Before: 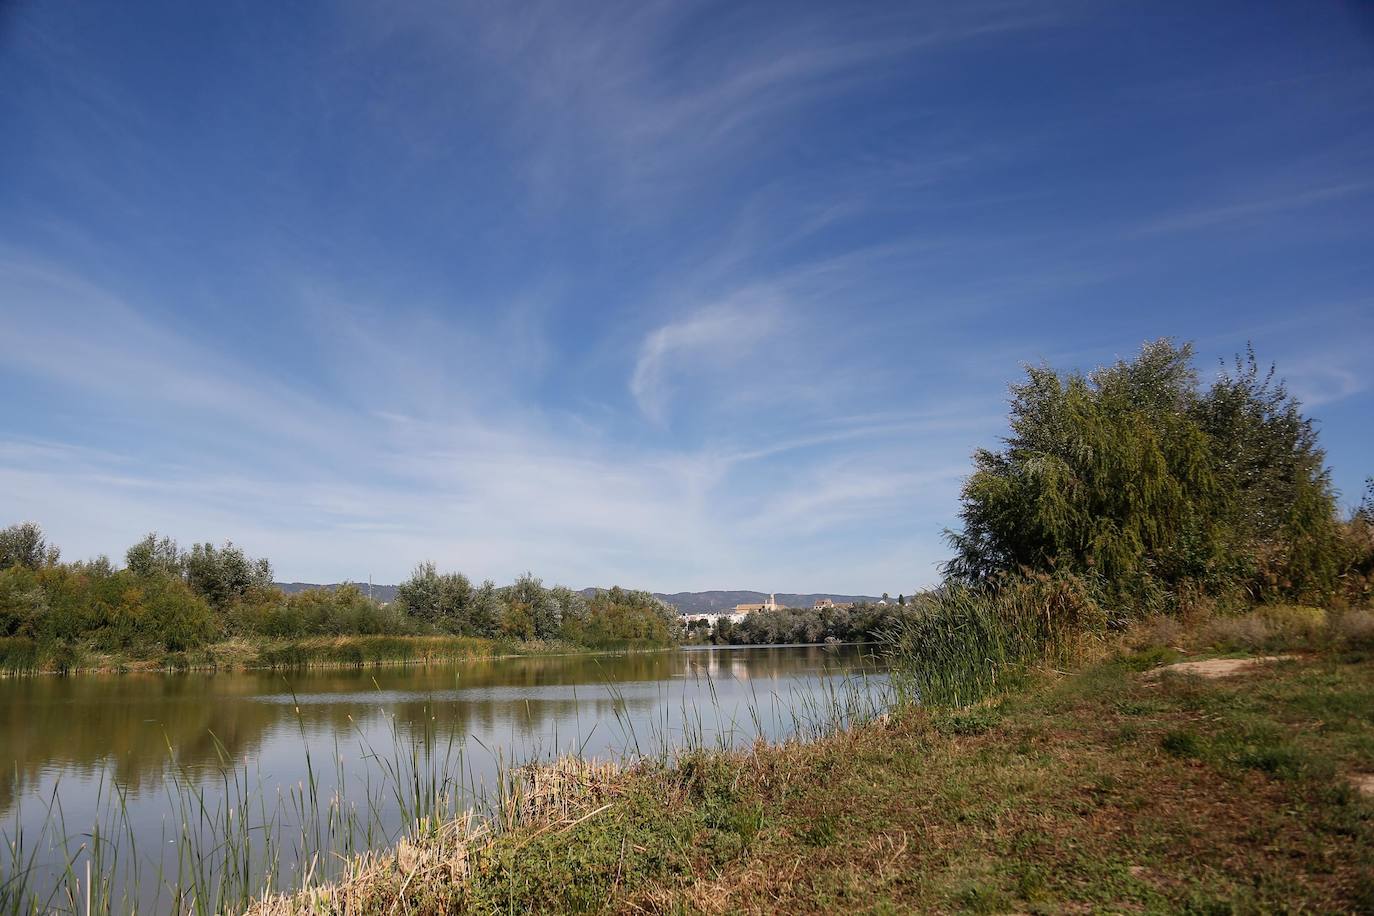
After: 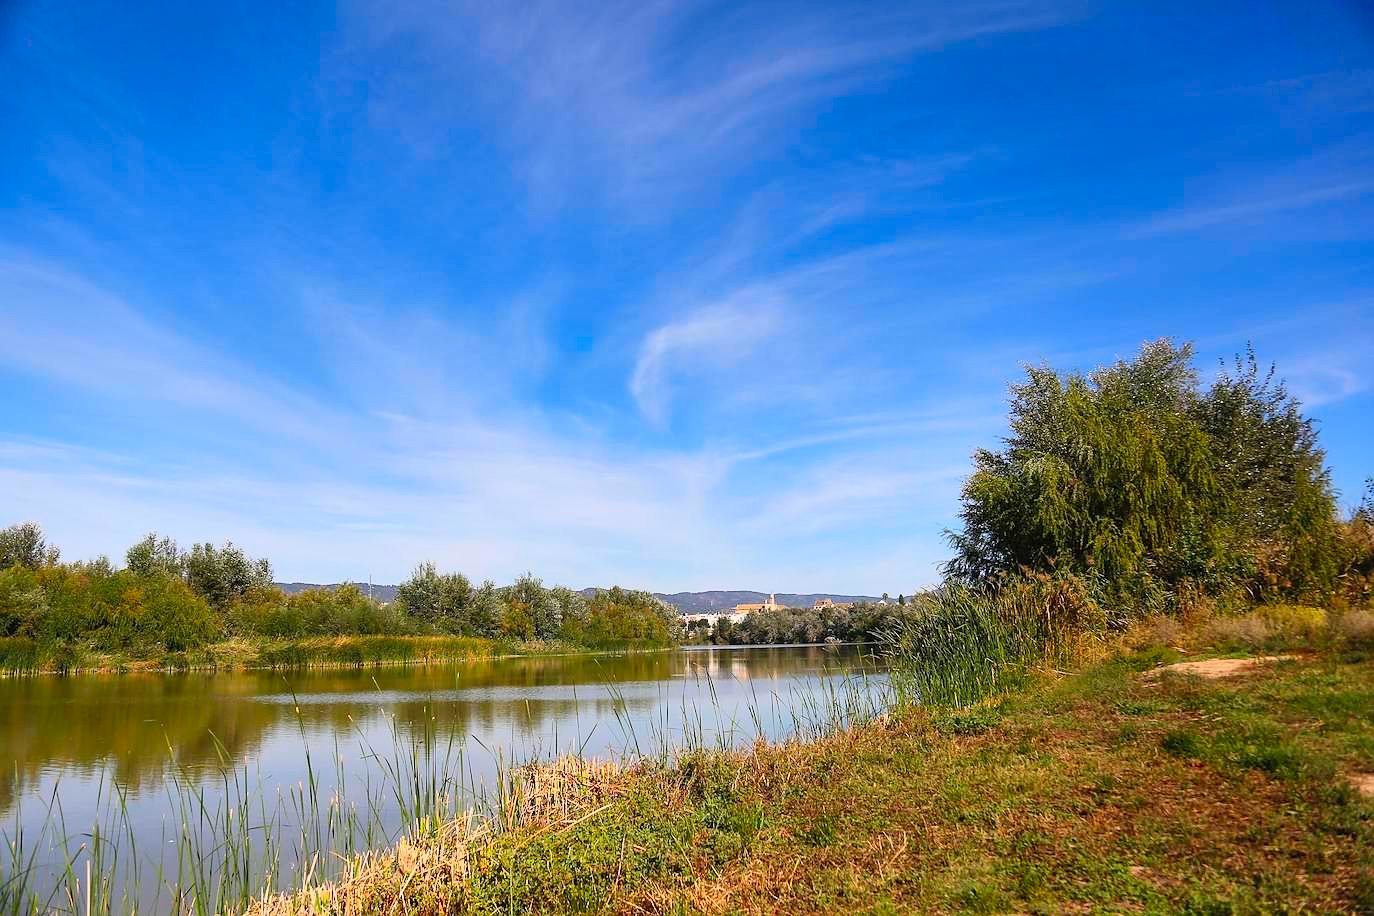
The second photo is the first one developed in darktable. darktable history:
sharpen: radius 1
contrast brightness saturation: contrast 0.2, brightness 0.2, saturation 0.8
shadows and highlights: low approximation 0.01, soften with gaussian
